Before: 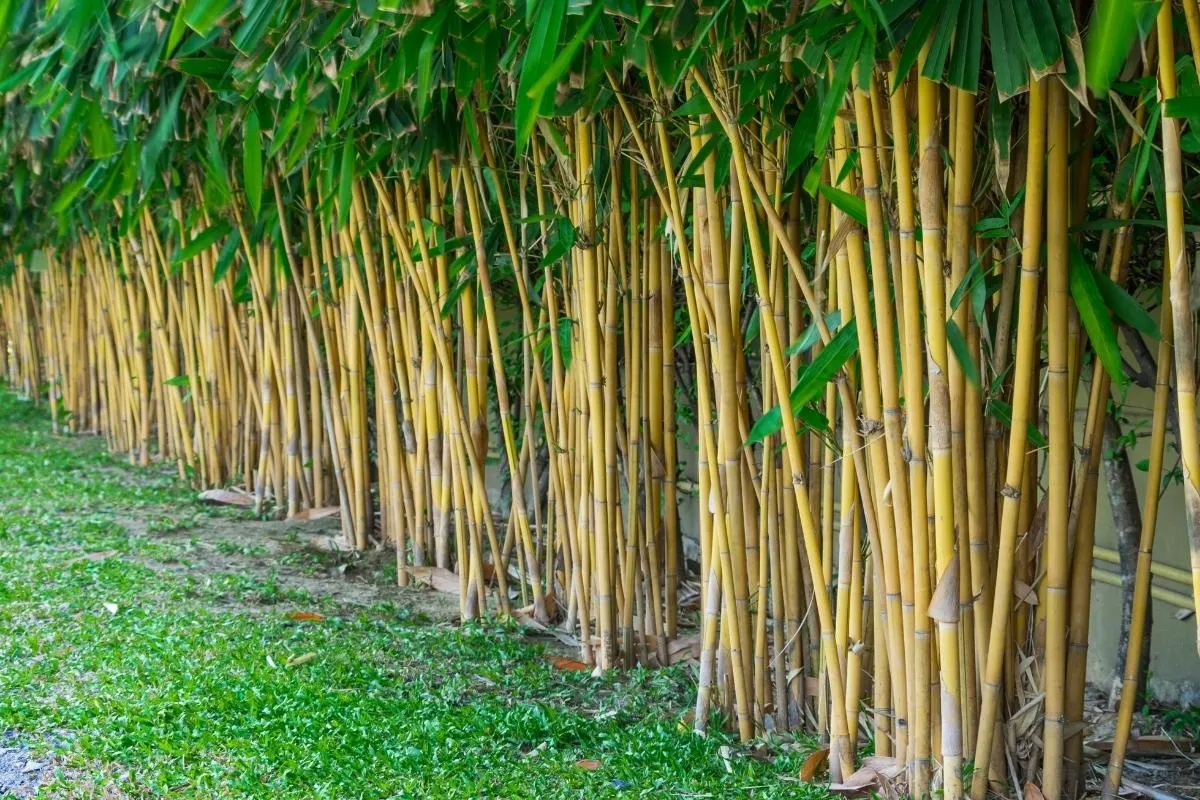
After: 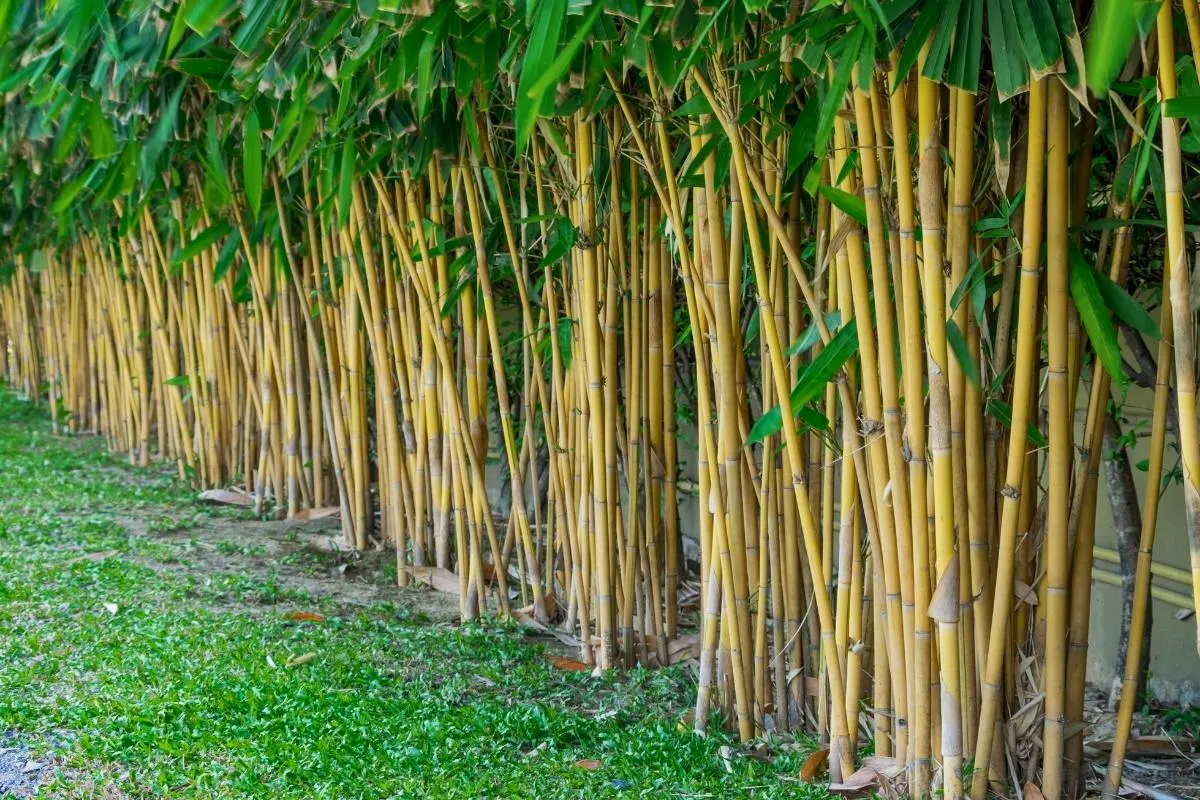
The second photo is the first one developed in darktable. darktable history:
exposure: black level correction 0.002, exposure -0.102 EV, compensate highlight preservation false
shadows and highlights: shadows 59.14, soften with gaussian
